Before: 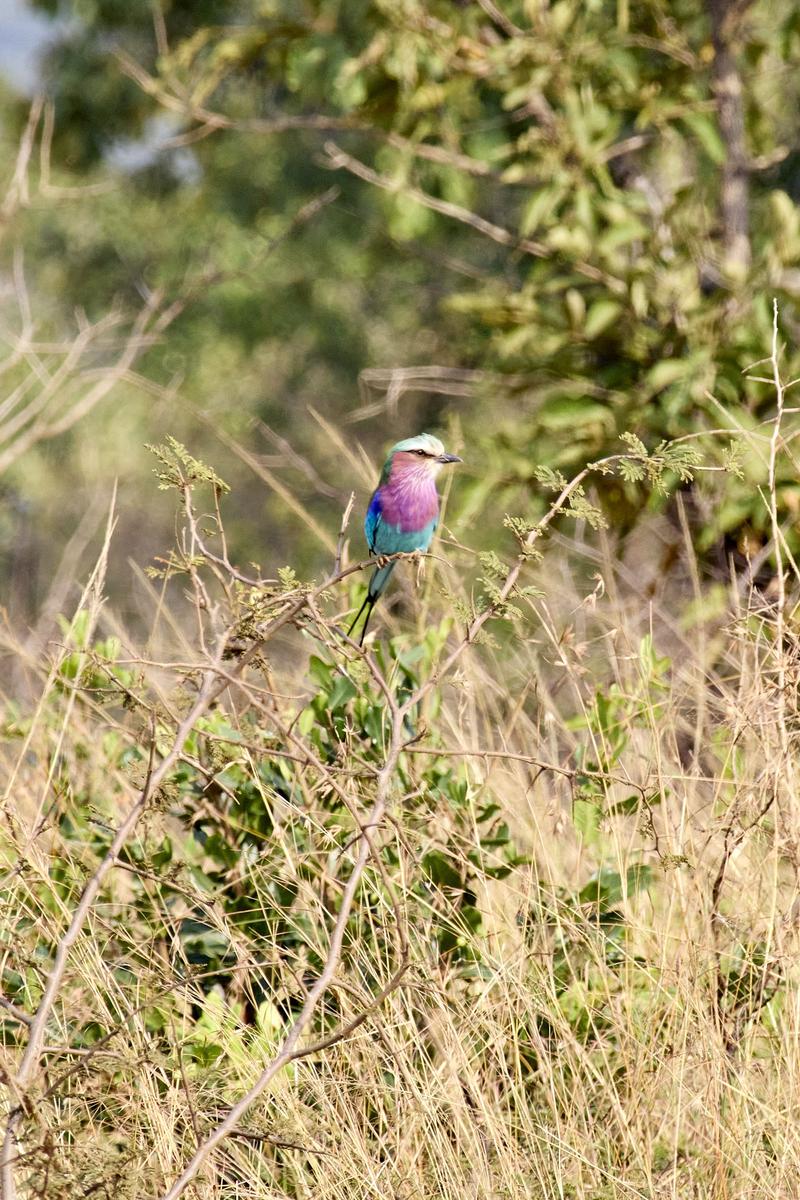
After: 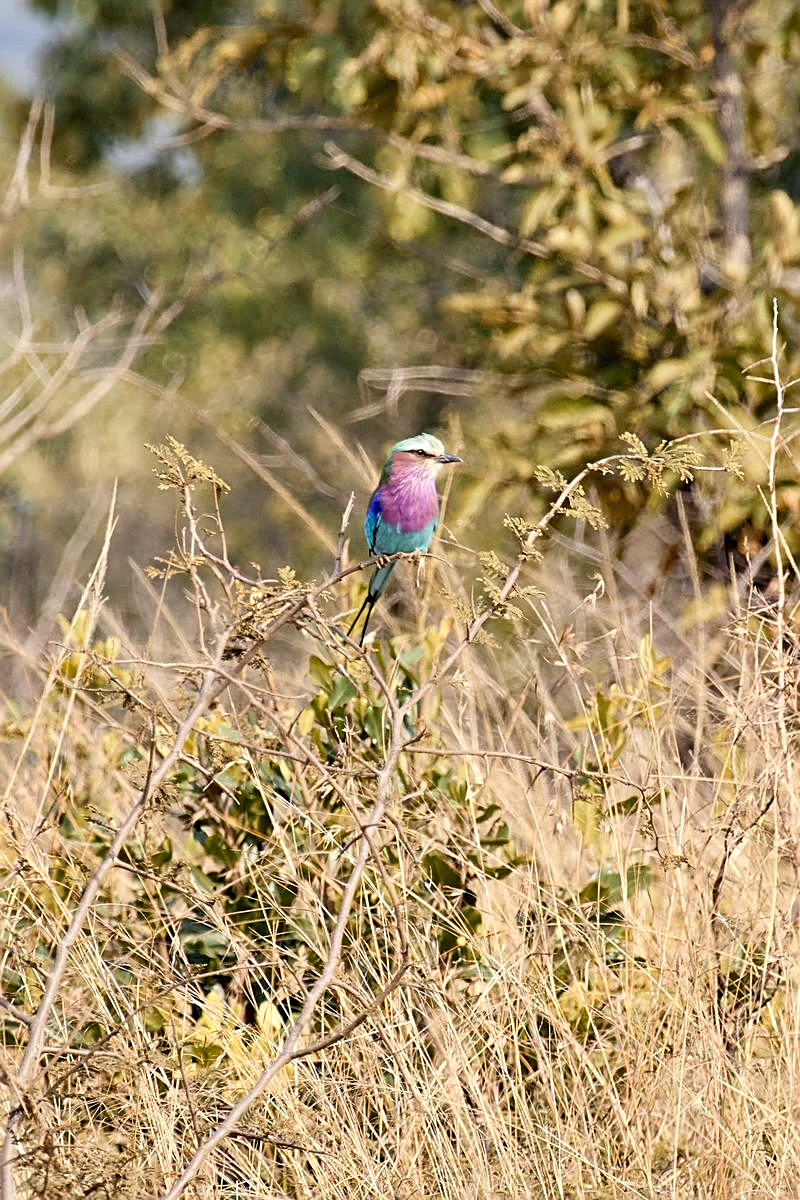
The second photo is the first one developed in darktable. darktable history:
sharpen: on, module defaults
color zones: curves: ch2 [(0, 0.5) (0.143, 0.5) (0.286, 0.416) (0.429, 0.5) (0.571, 0.5) (0.714, 0.5) (0.857, 0.5) (1, 0.5)]
